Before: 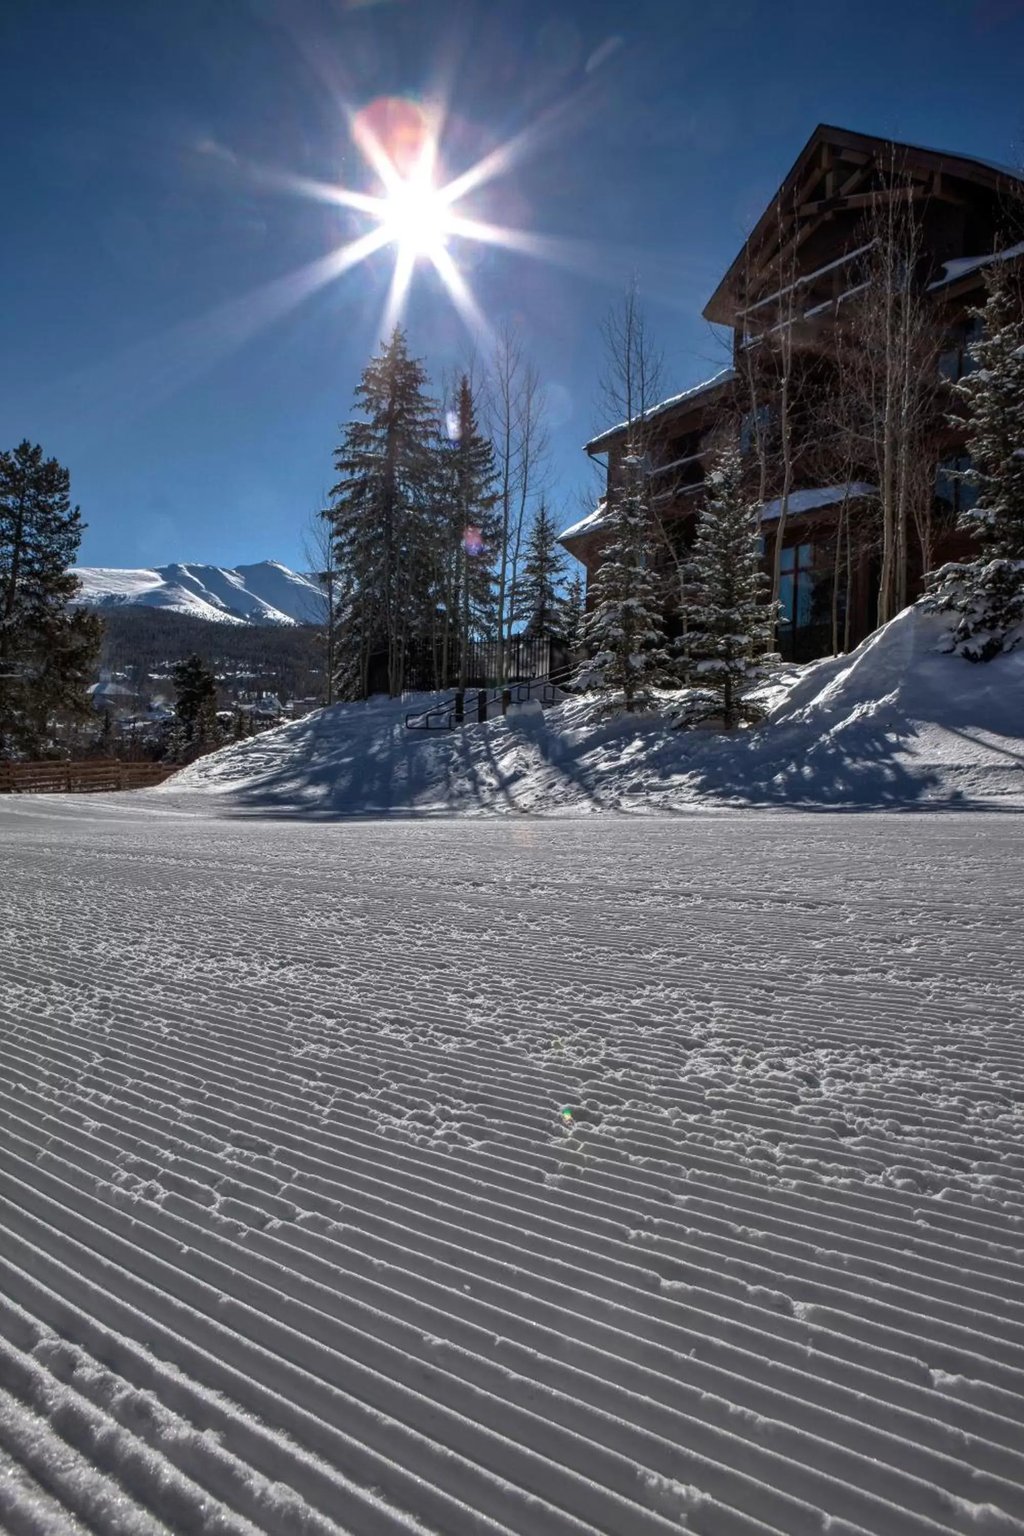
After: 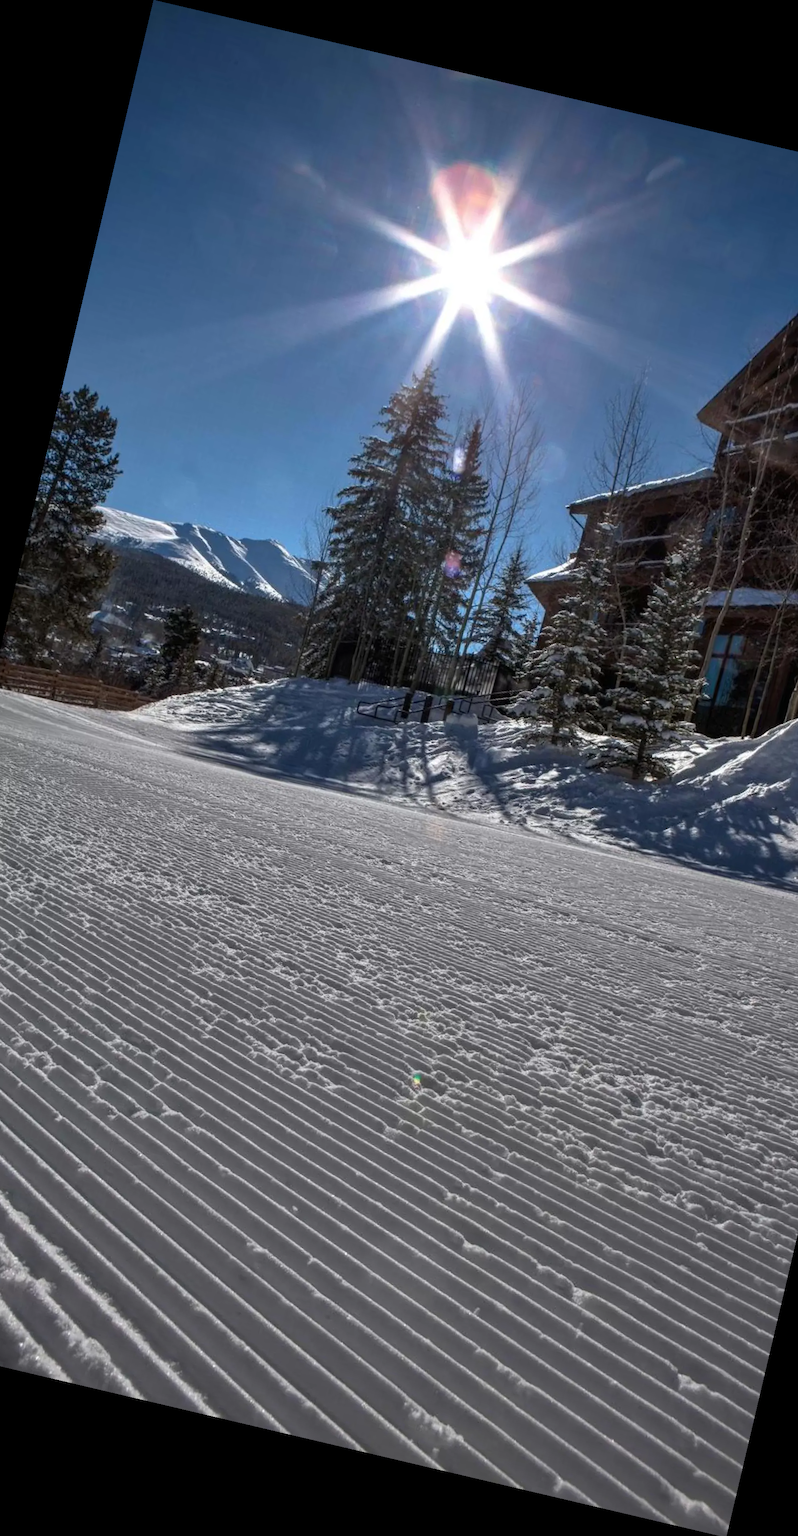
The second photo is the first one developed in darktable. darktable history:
rotate and perspective: rotation 13.27°, automatic cropping off
crop and rotate: left 13.342%, right 19.991%
